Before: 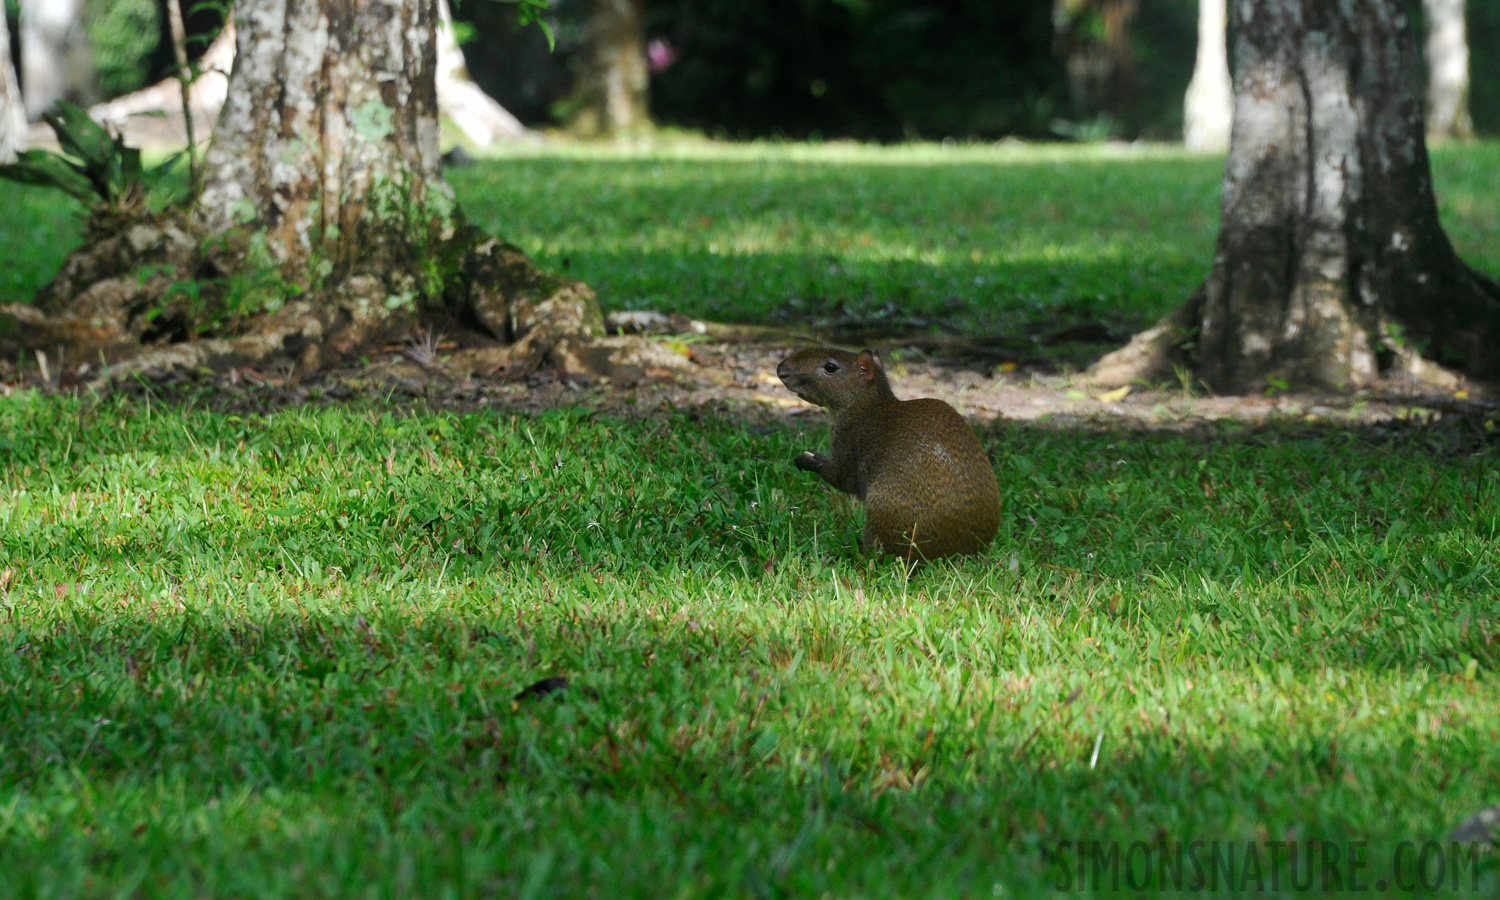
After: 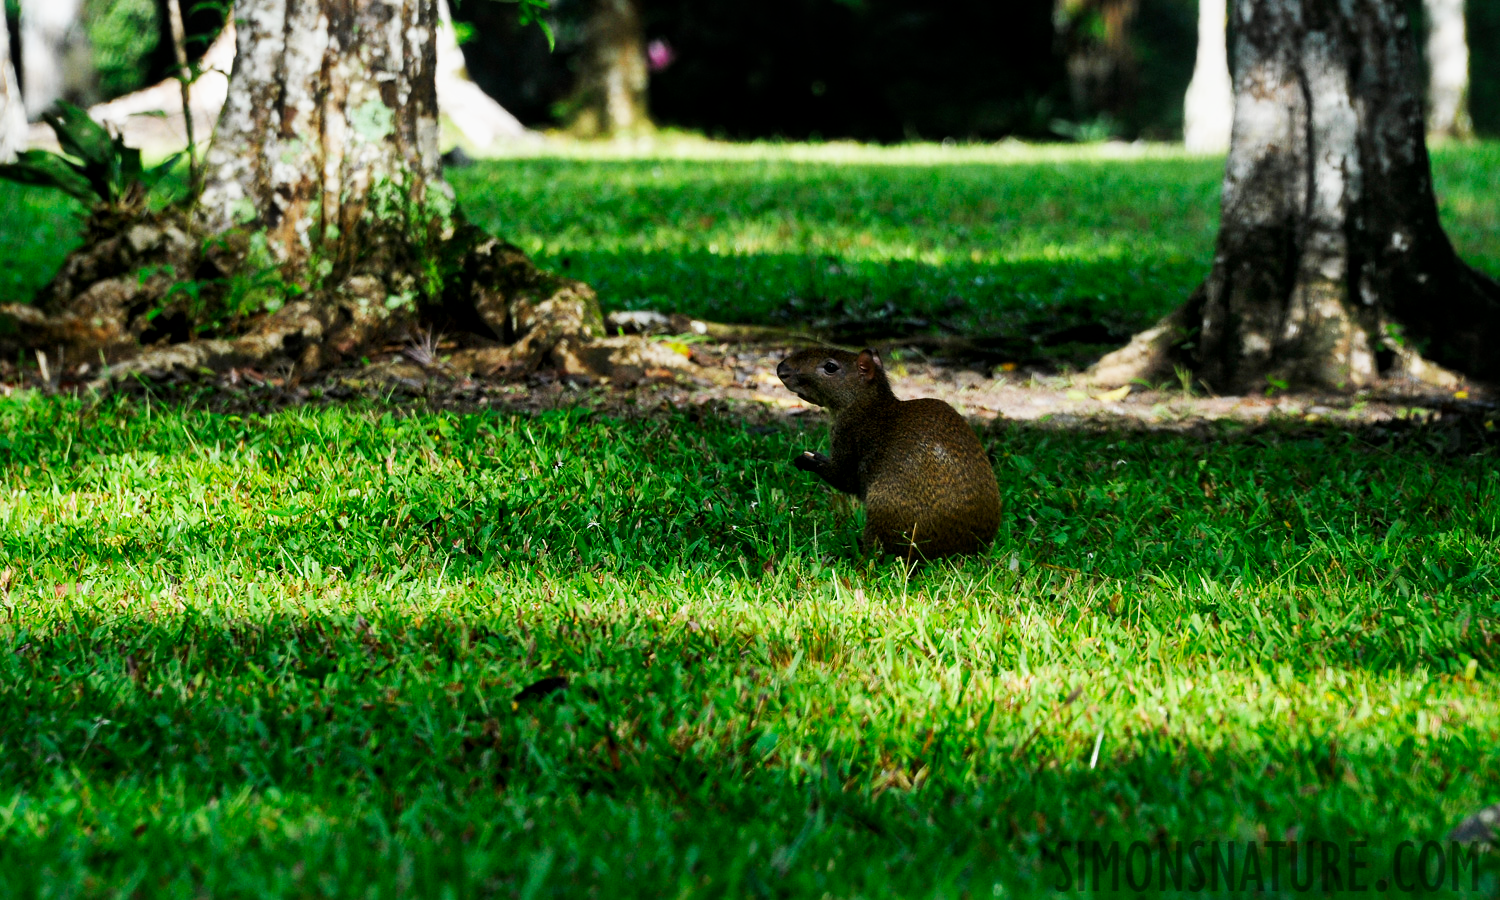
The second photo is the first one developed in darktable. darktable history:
local contrast: mode bilateral grid, contrast 20, coarseness 50, detail 132%, midtone range 0.2
sigmoid: contrast 1.93, skew 0.29, preserve hue 0%
